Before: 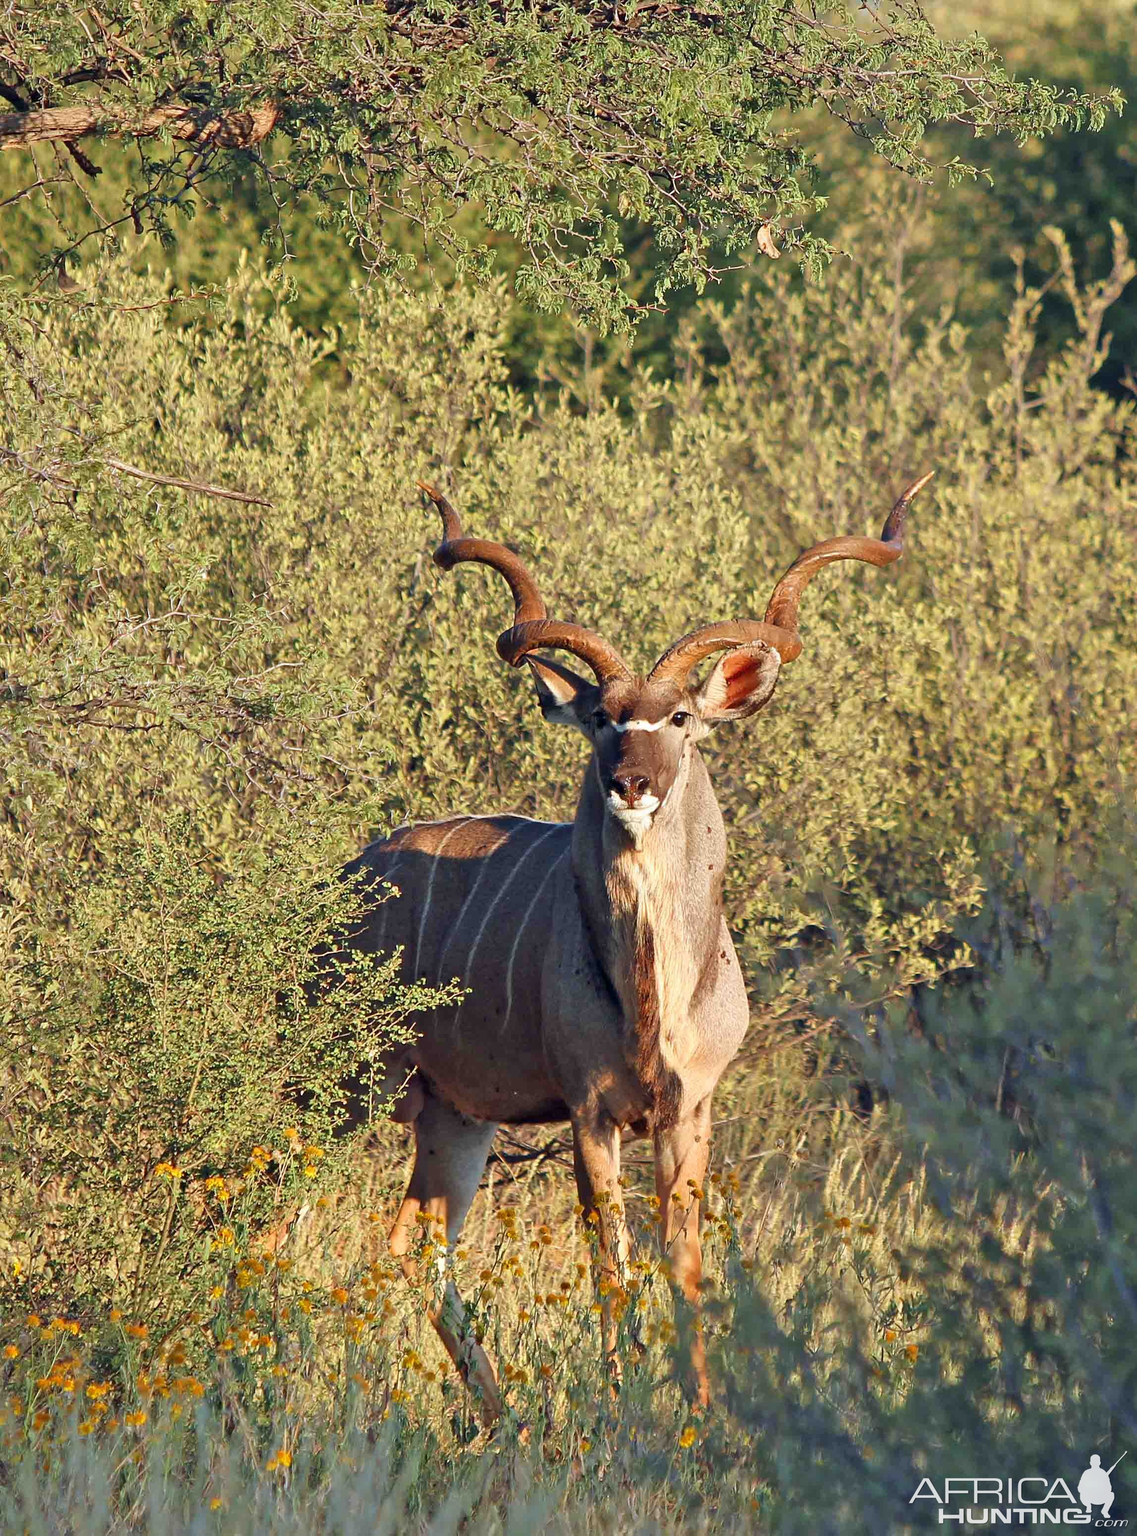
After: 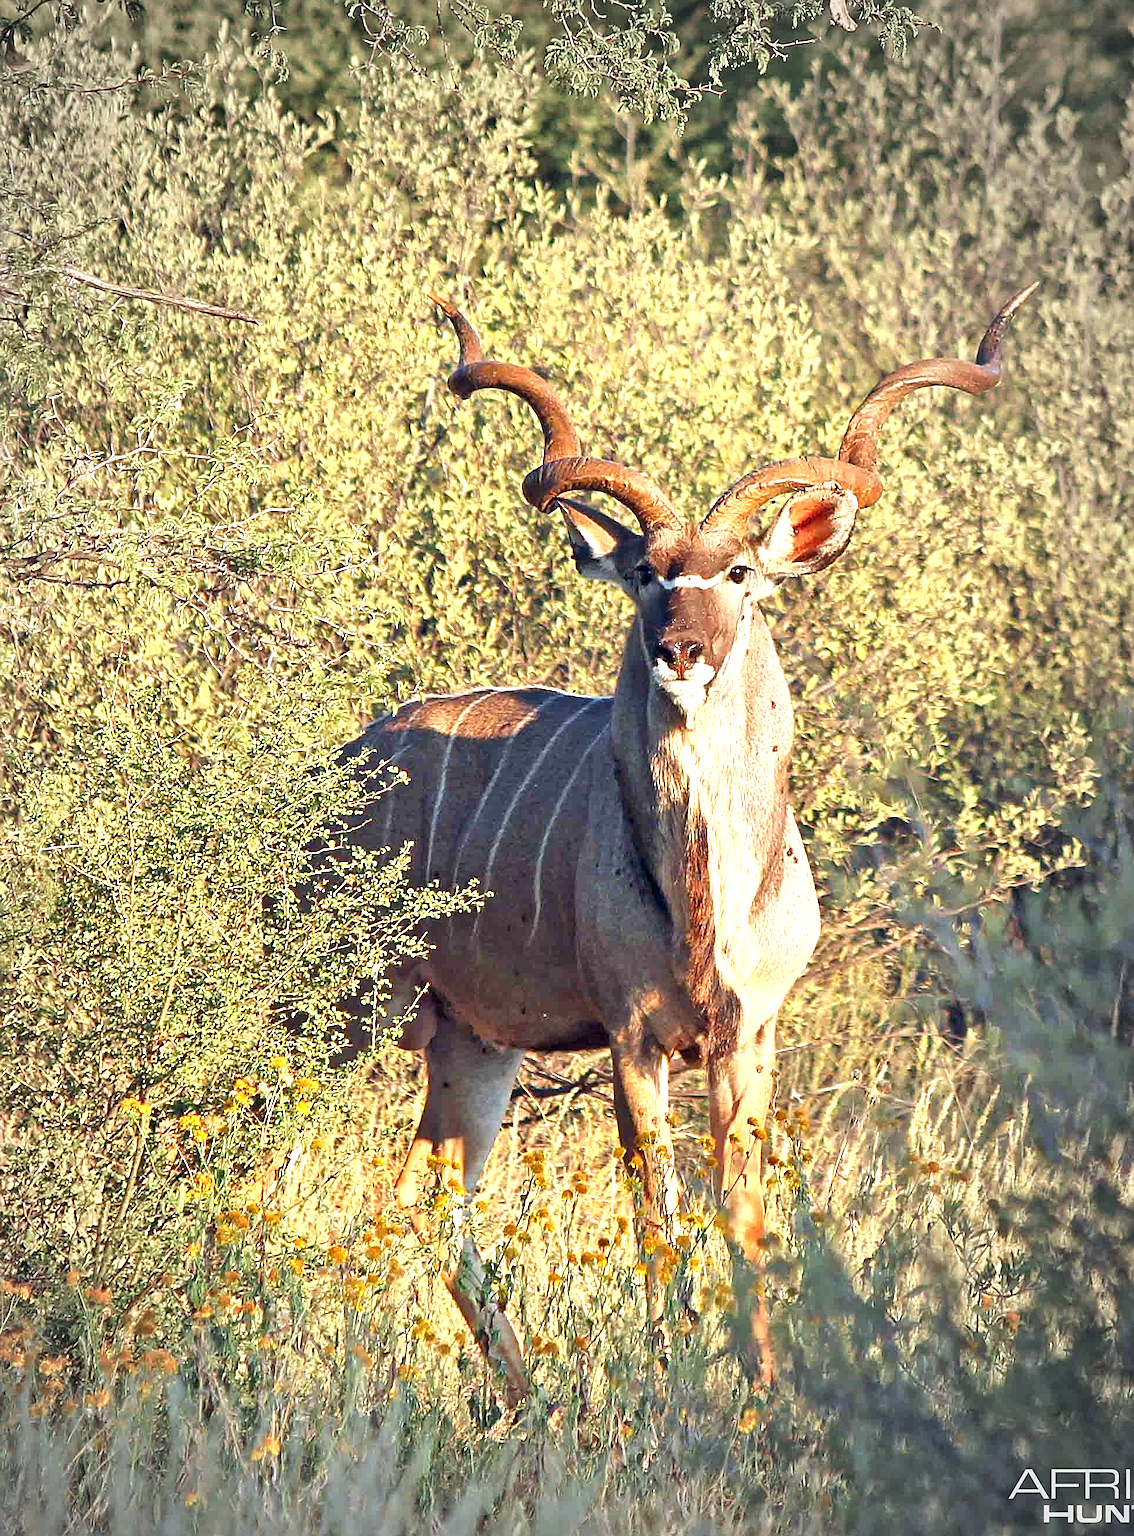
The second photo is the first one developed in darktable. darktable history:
exposure: black level correction 0, exposure 1 EV, compensate highlight preservation false
crop and rotate: left 4.714%, top 15.163%, right 10.655%
sharpen: on, module defaults
vignetting: fall-off start 64.49%, center (-0.081, 0.06), width/height ratio 0.879
local contrast: mode bilateral grid, contrast 28, coarseness 15, detail 116%, midtone range 0.2
